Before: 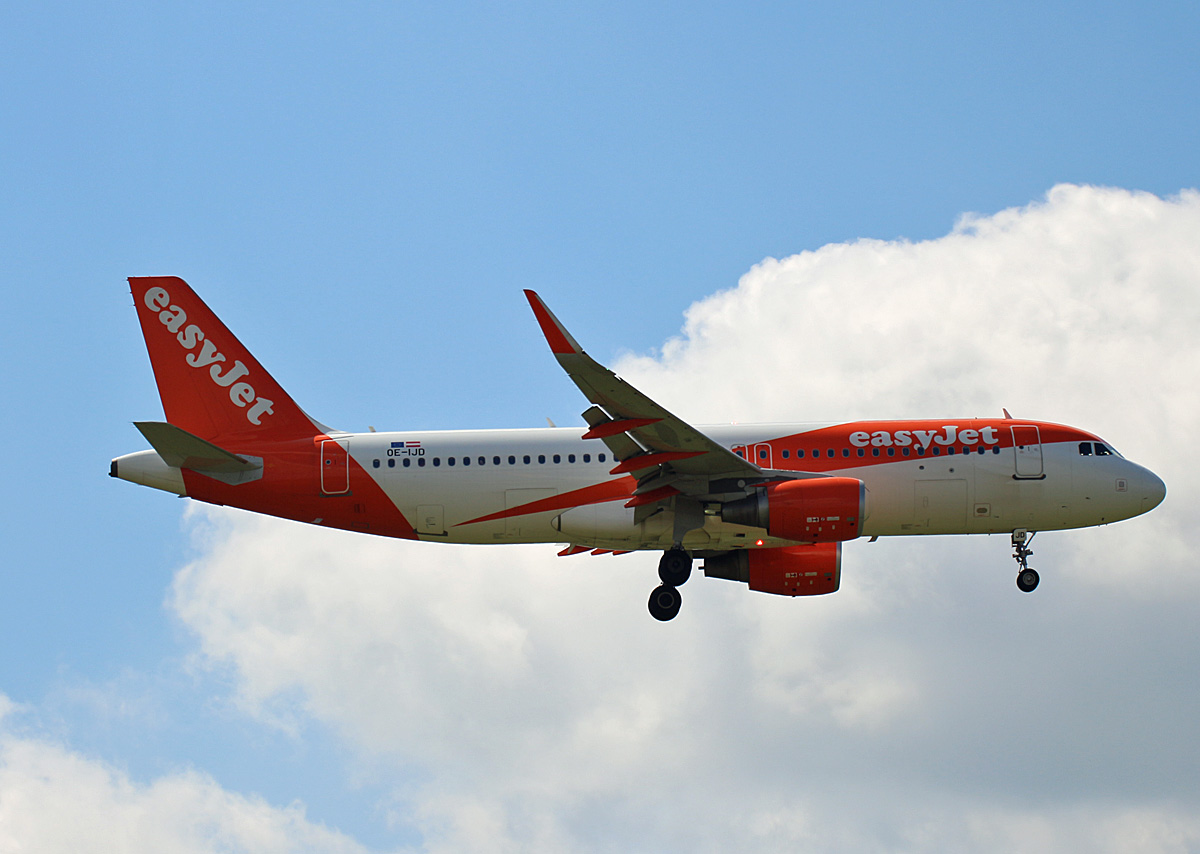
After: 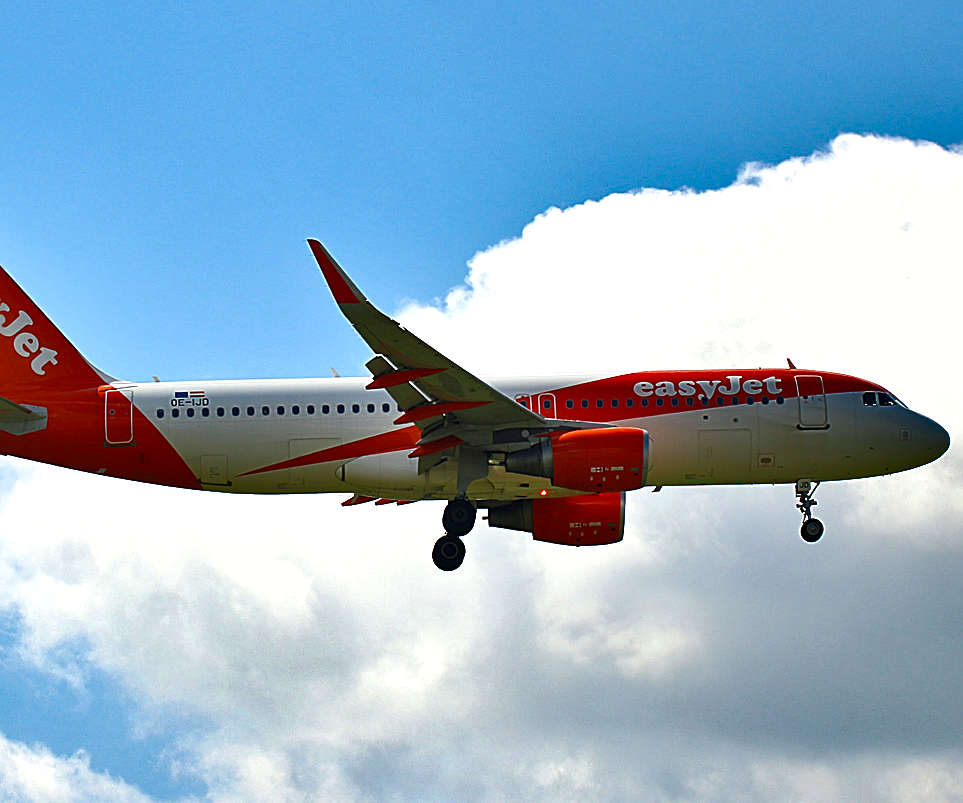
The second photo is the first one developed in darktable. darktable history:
crop and rotate: left 18.008%, top 5.958%, right 1.727%
exposure: black level correction 0, exposure 0.499 EV, compensate highlight preservation false
contrast brightness saturation: saturation -0.048
sharpen: on, module defaults
color balance rgb: shadows lift › chroma 2.065%, shadows lift › hue 134.48°, perceptual saturation grading › global saturation 25.145%
shadows and highlights: radius 101.95, shadows 50.41, highlights -64.73, soften with gaussian
